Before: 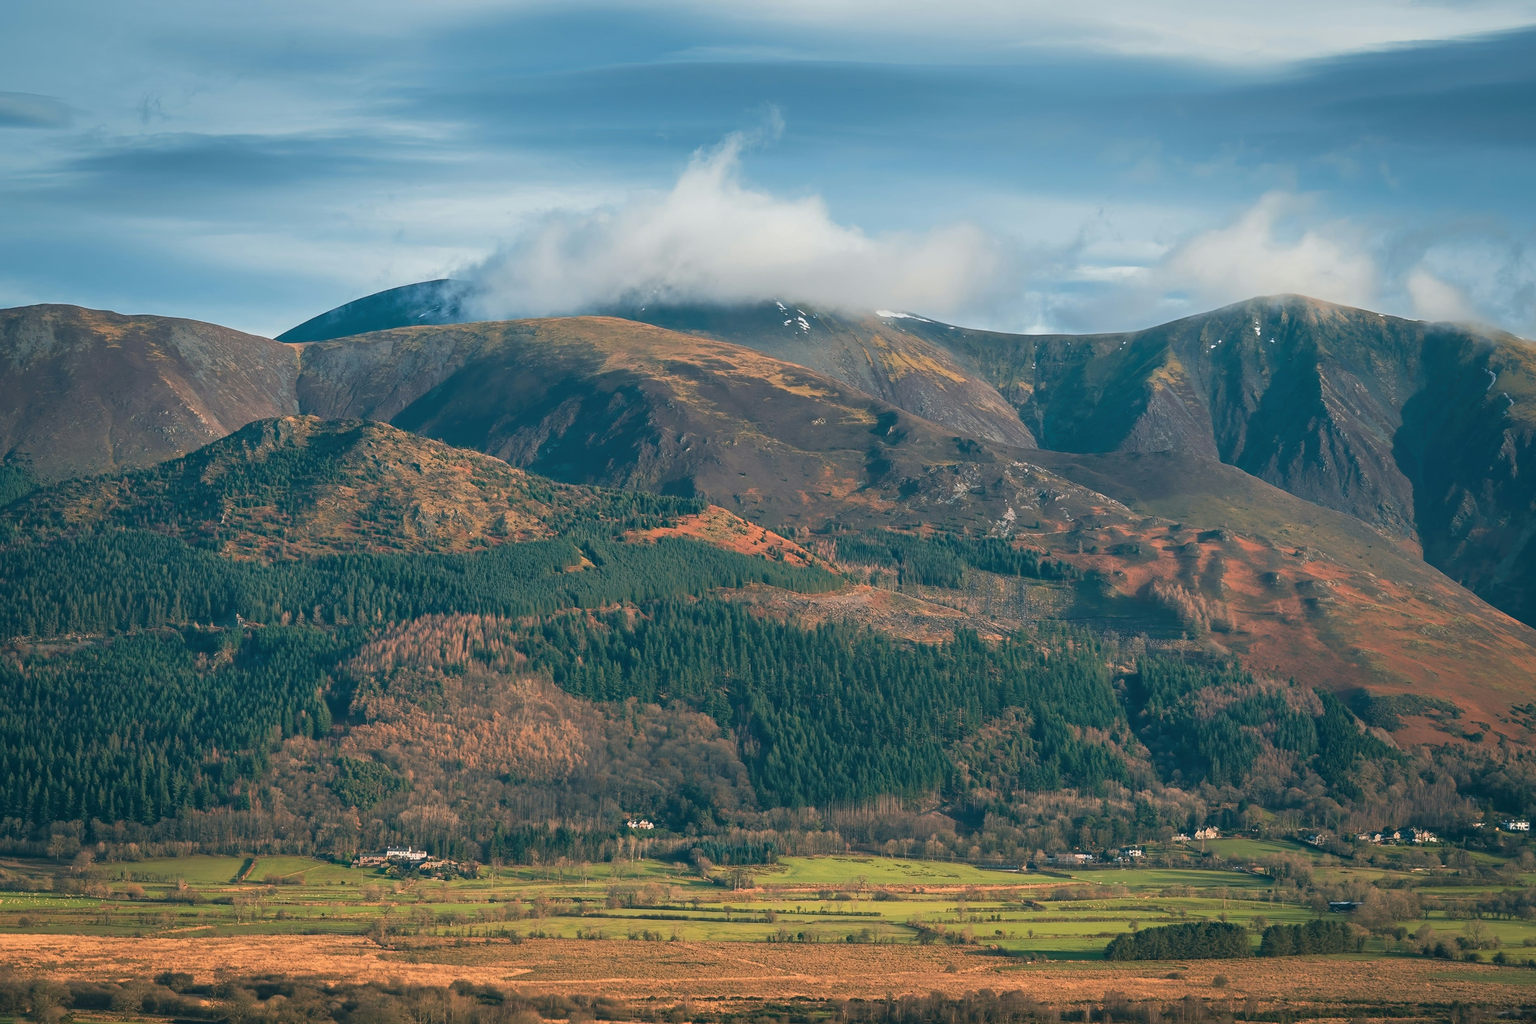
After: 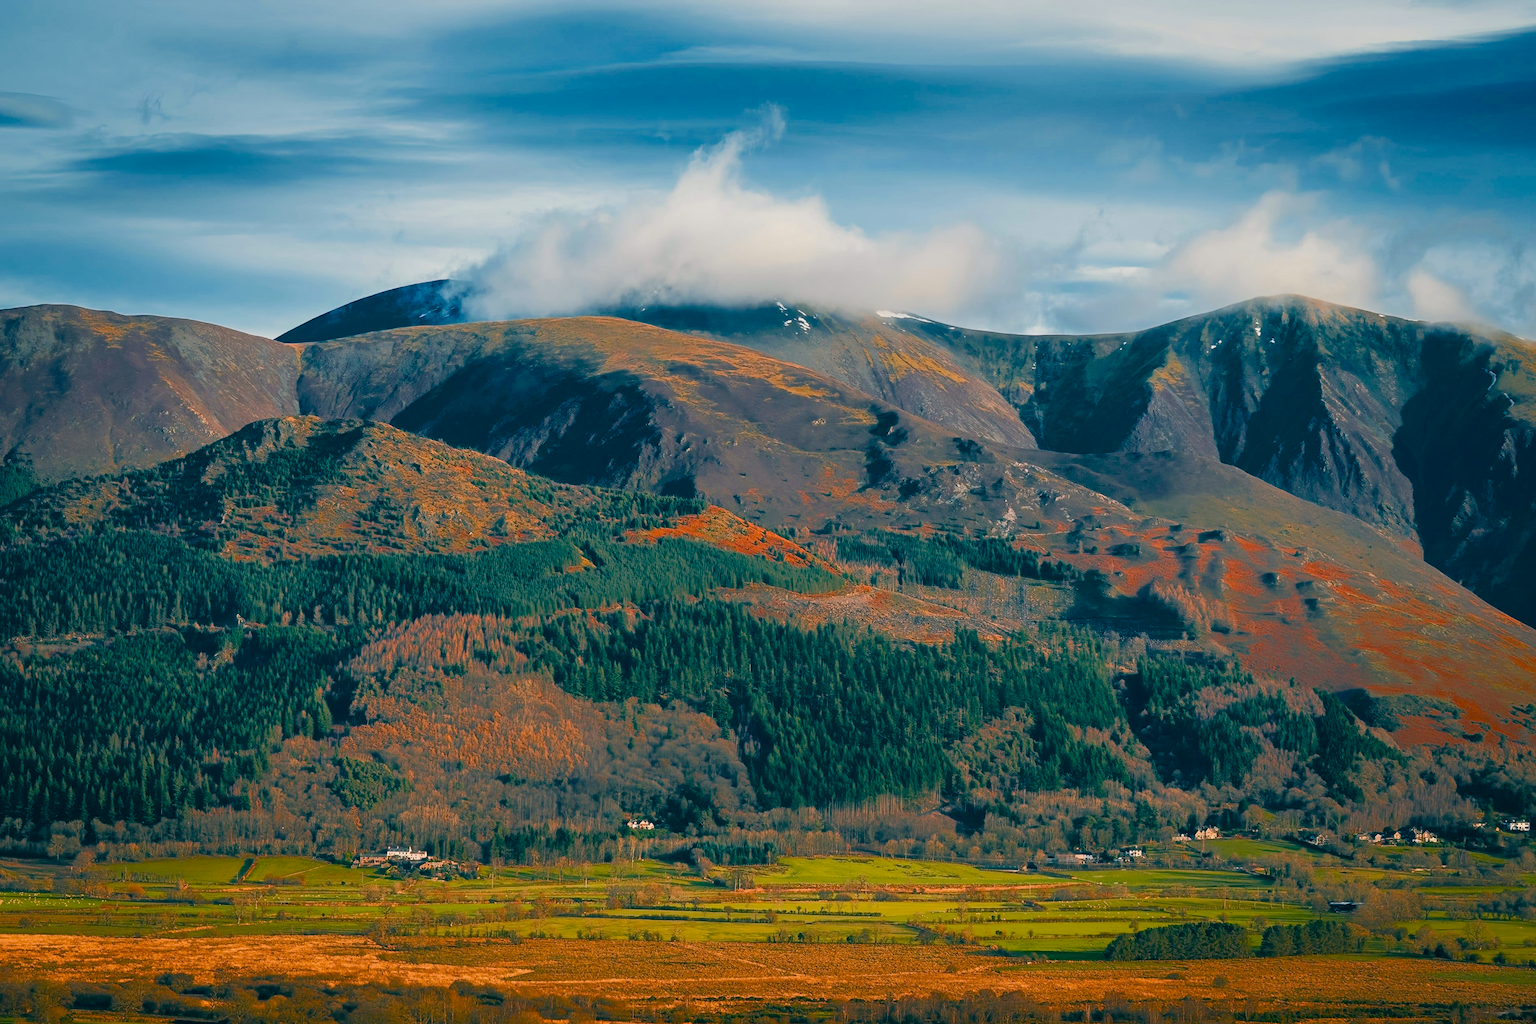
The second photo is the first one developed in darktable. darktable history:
color balance rgb: highlights gain › chroma 1.67%, highlights gain › hue 55.08°, global offset › luminance -0.466%, perceptual saturation grading › global saturation 20%, perceptual saturation grading › highlights -14.191%, perceptual saturation grading › shadows 49.657%, perceptual brilliance grading › global brilliance 2.992%, perceptual brilliance grading › highlights -3.452%, perceptual brilliance grading › shadows 2.891%, global vibrance 16.39%, saturation formula JzAzBz (2021)
